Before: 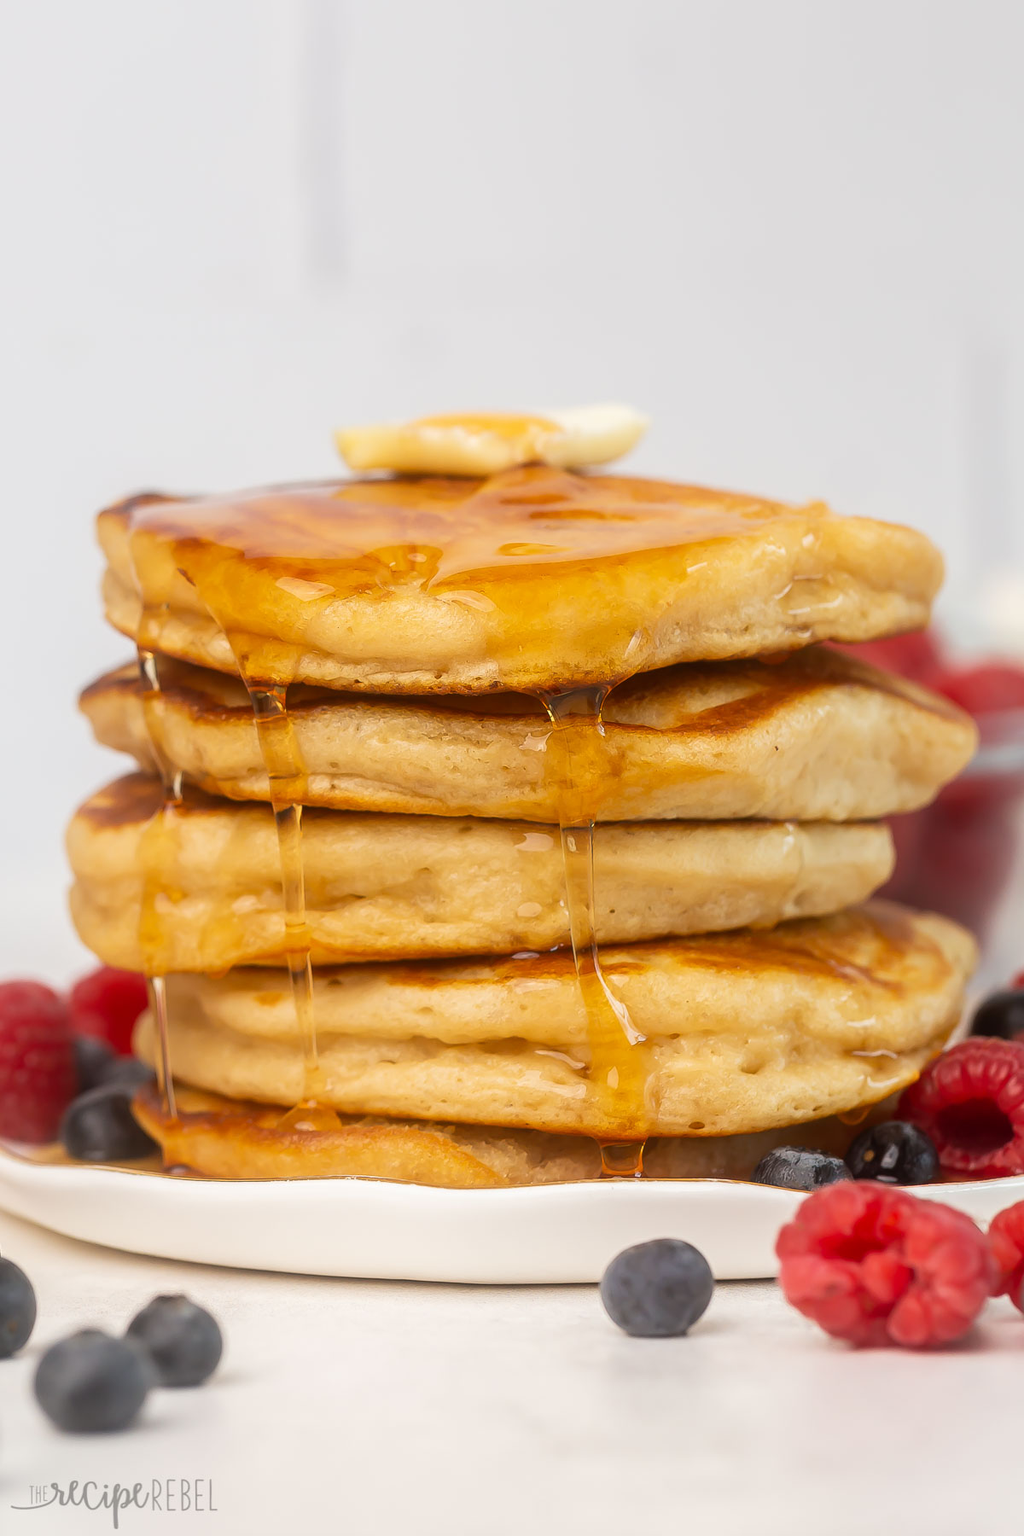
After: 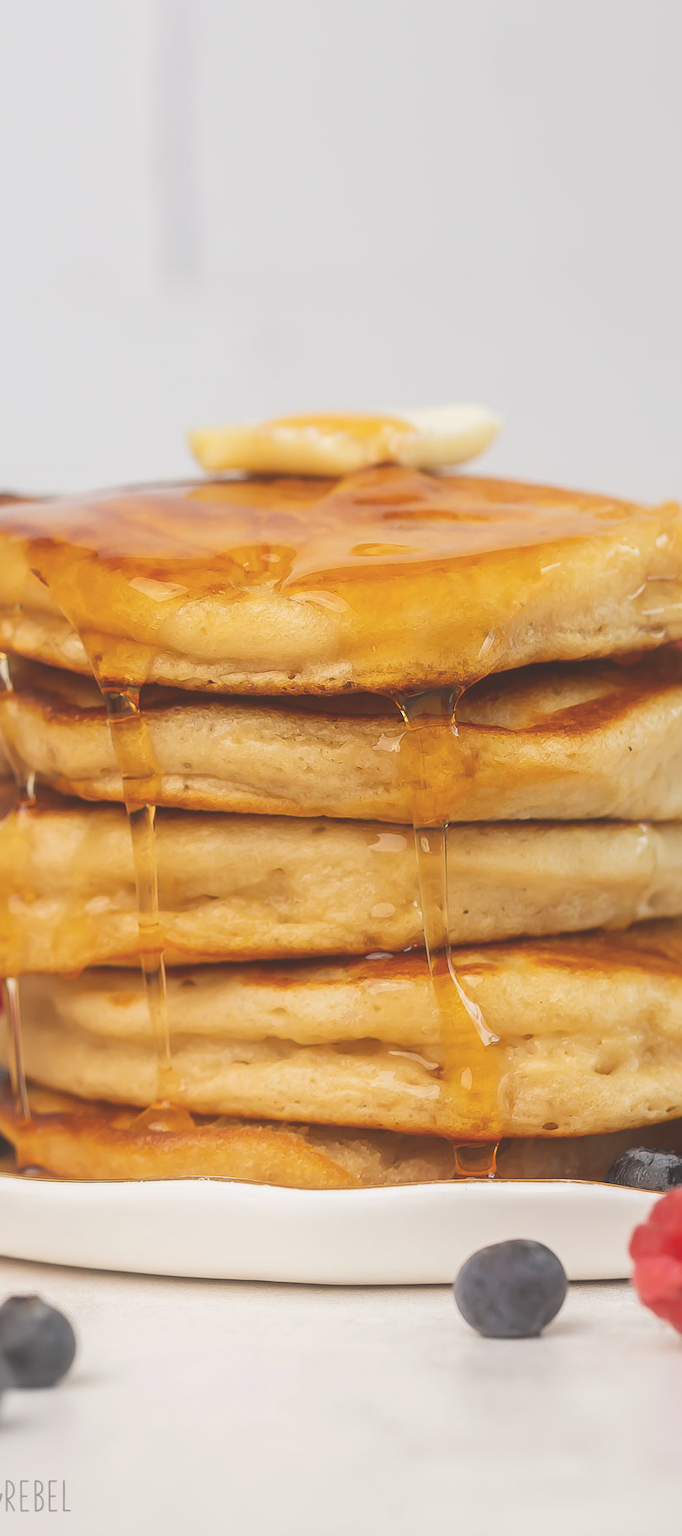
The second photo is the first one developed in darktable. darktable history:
crop and rotate: left 14.401%, right 18.958%
exposure: black level correction -0.025, exposure -0.117 EV, compensate exposure bias true, compensate highlight preservation false
